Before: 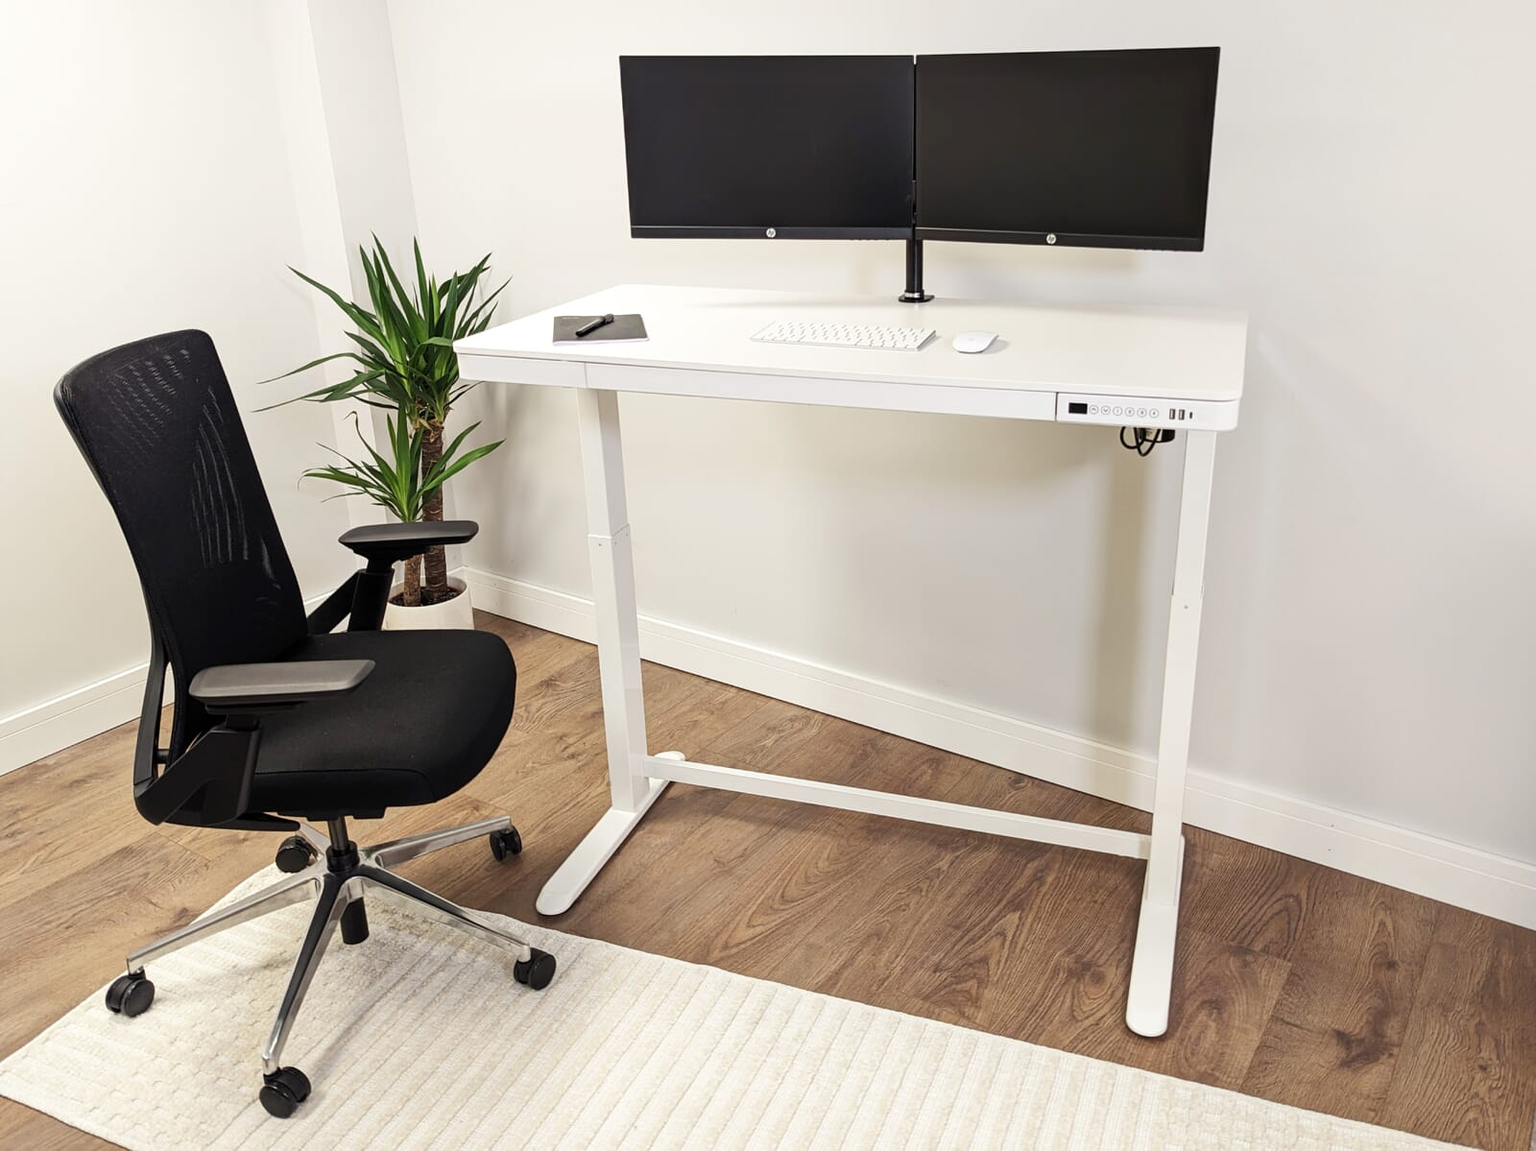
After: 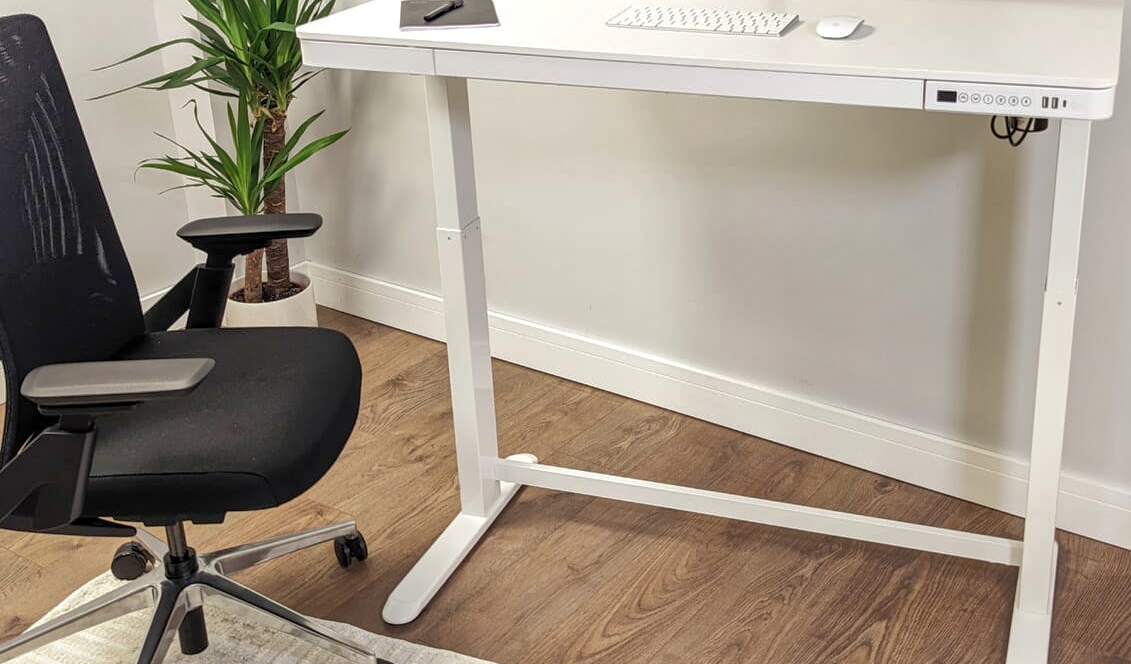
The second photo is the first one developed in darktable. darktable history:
shadows and highlights: on, module defaults
local contrast: on, module defaults
crop: left 11.06%, top 27.462%, right 18.235%, bottom 17.149%
